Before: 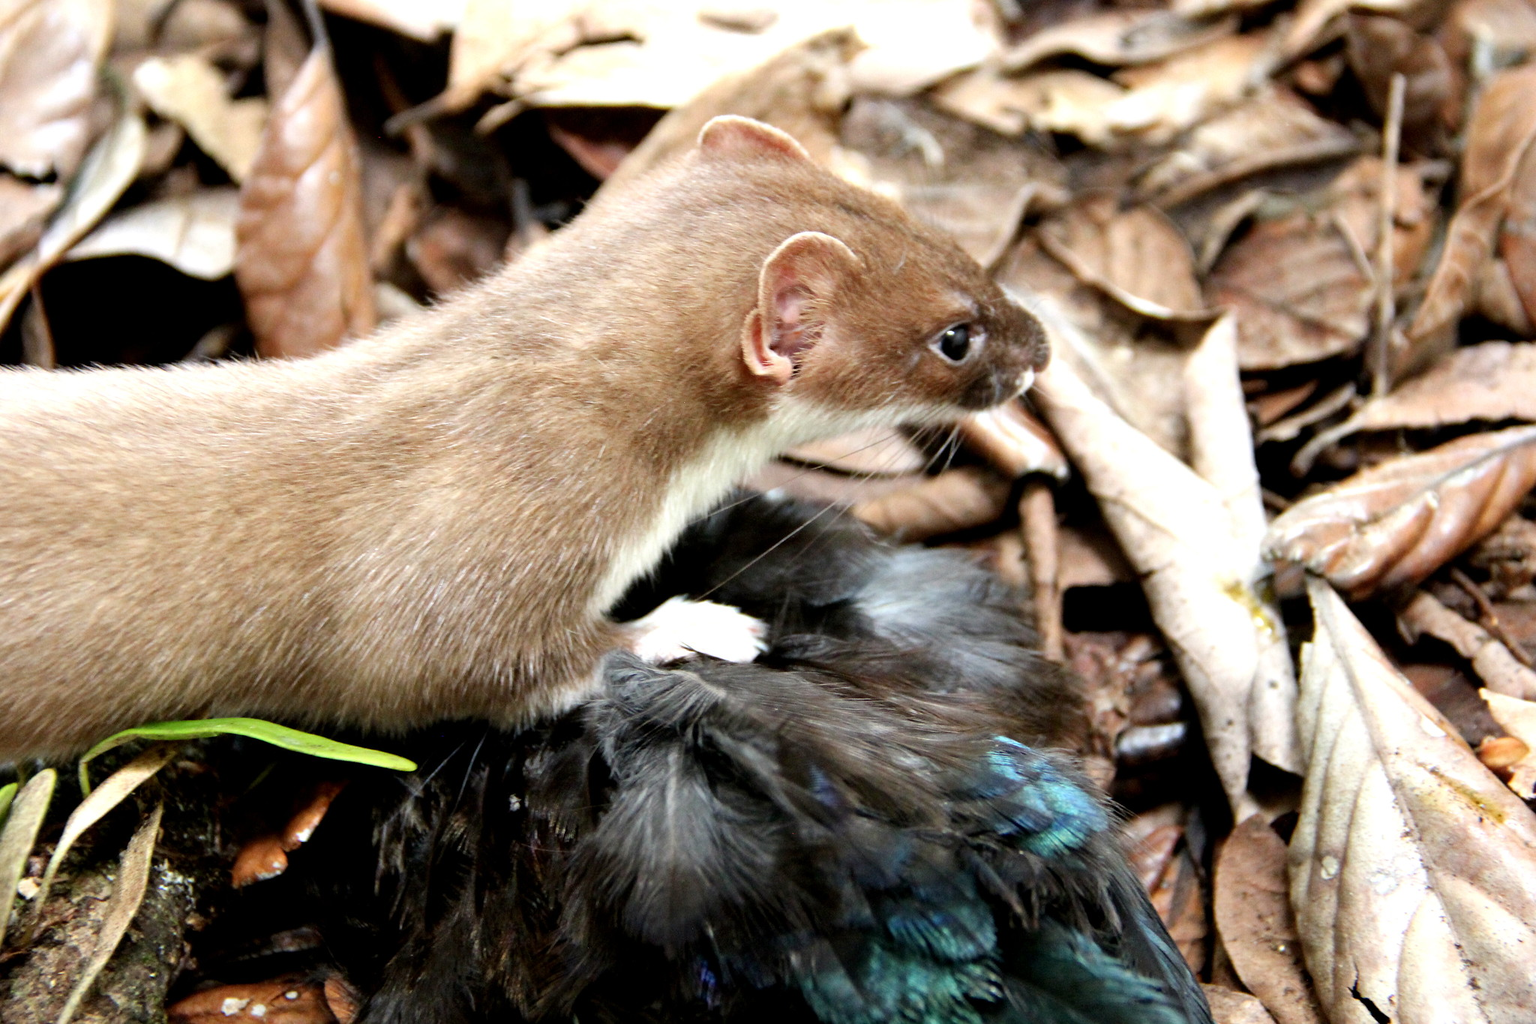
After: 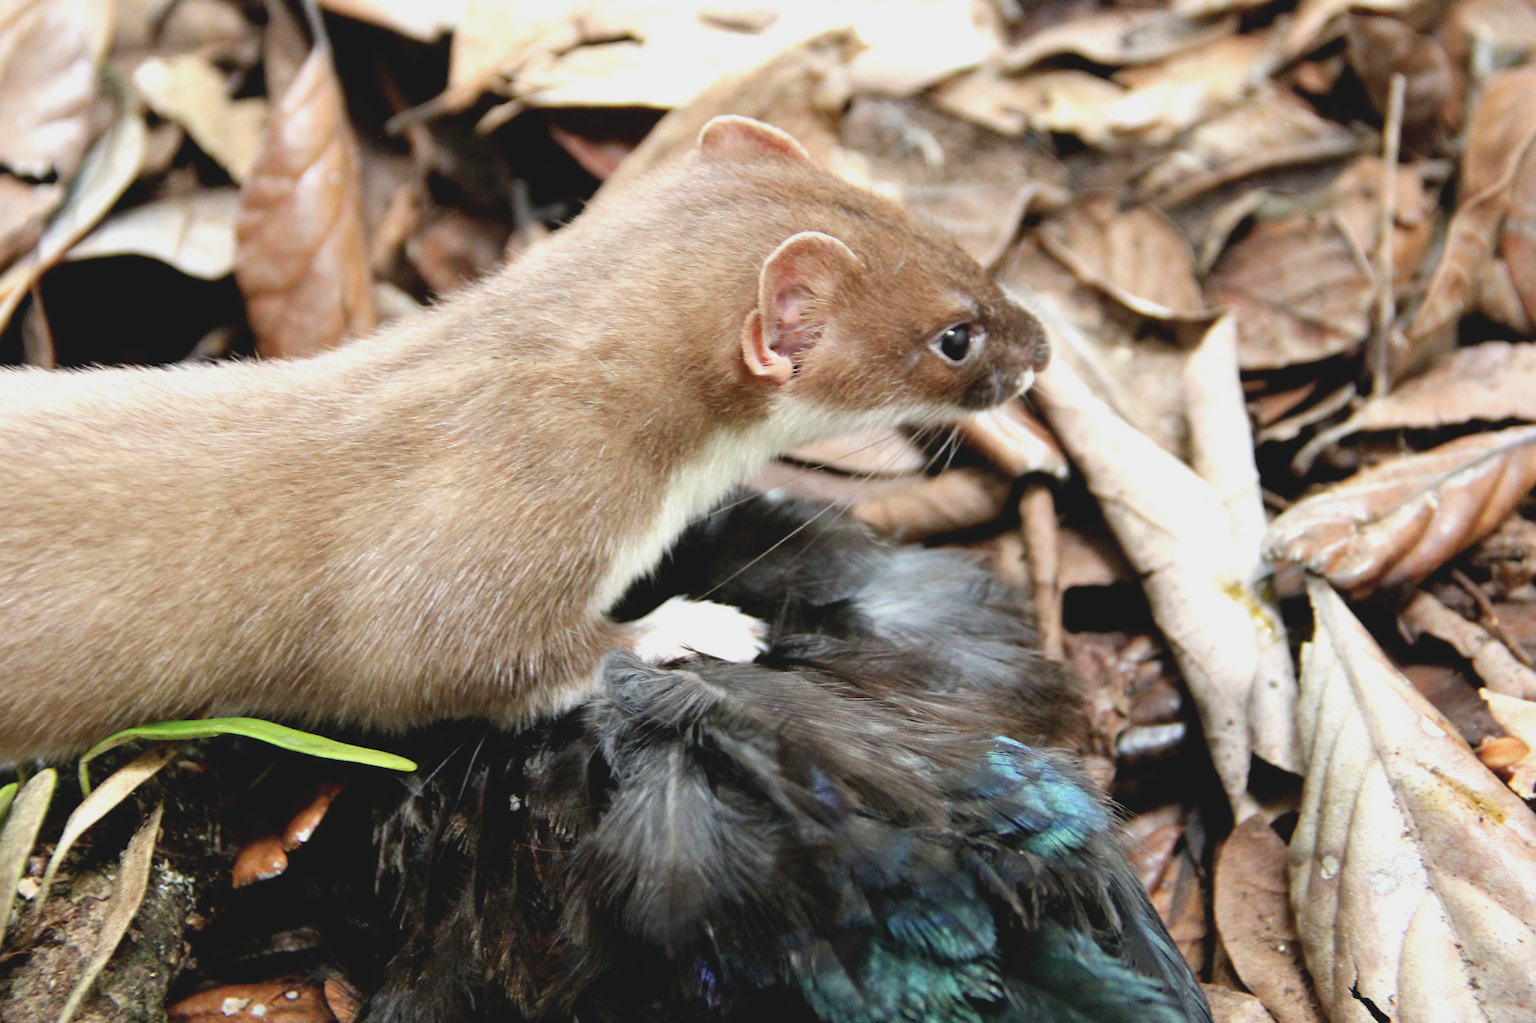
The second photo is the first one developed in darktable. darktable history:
contrast brightness saturation: contrast -0.135, brightness 0.046, saturation -0.118
